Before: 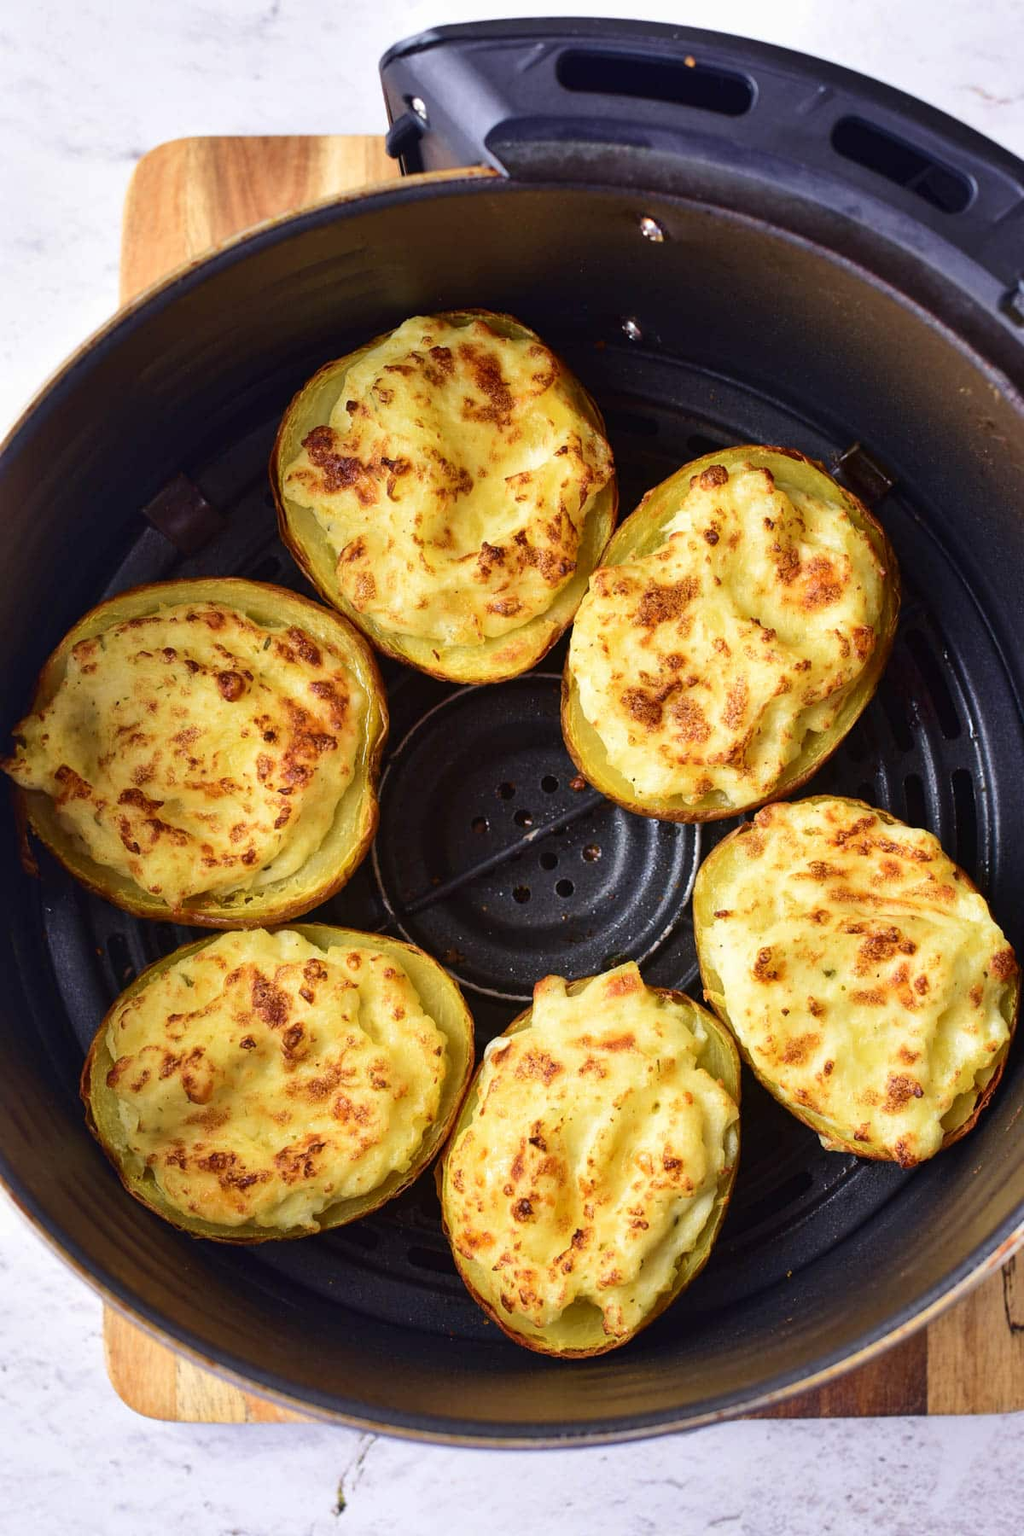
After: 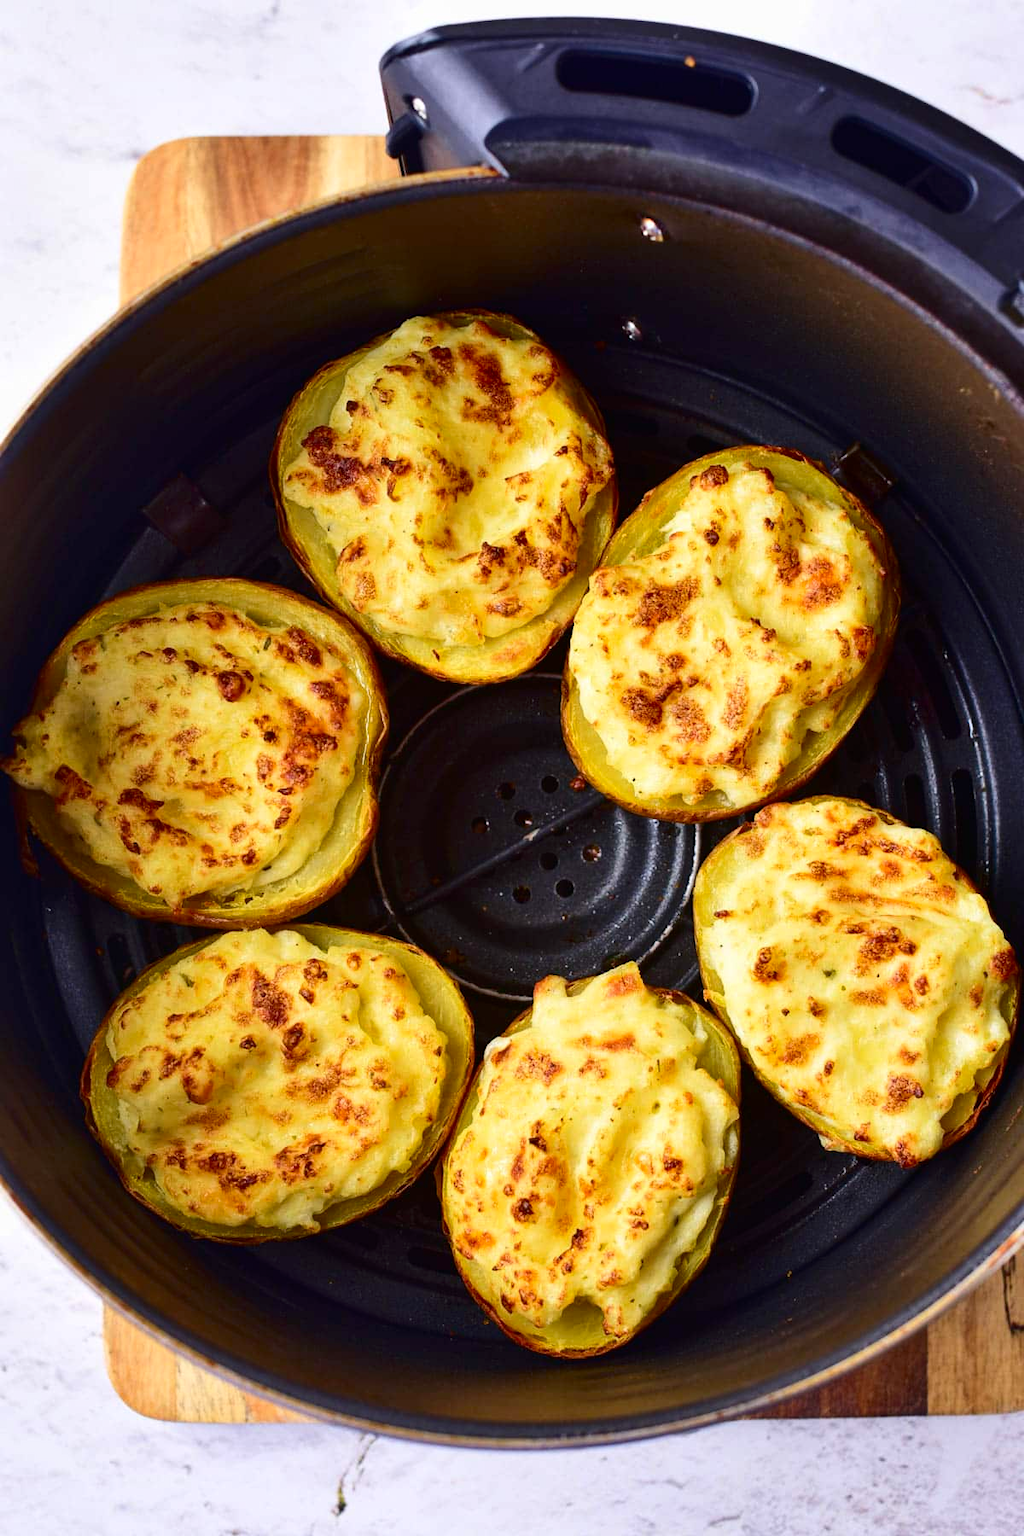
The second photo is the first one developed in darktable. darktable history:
contrast brightness saturation: contrast 0.134, brightness -0.051, saturation 0.155
